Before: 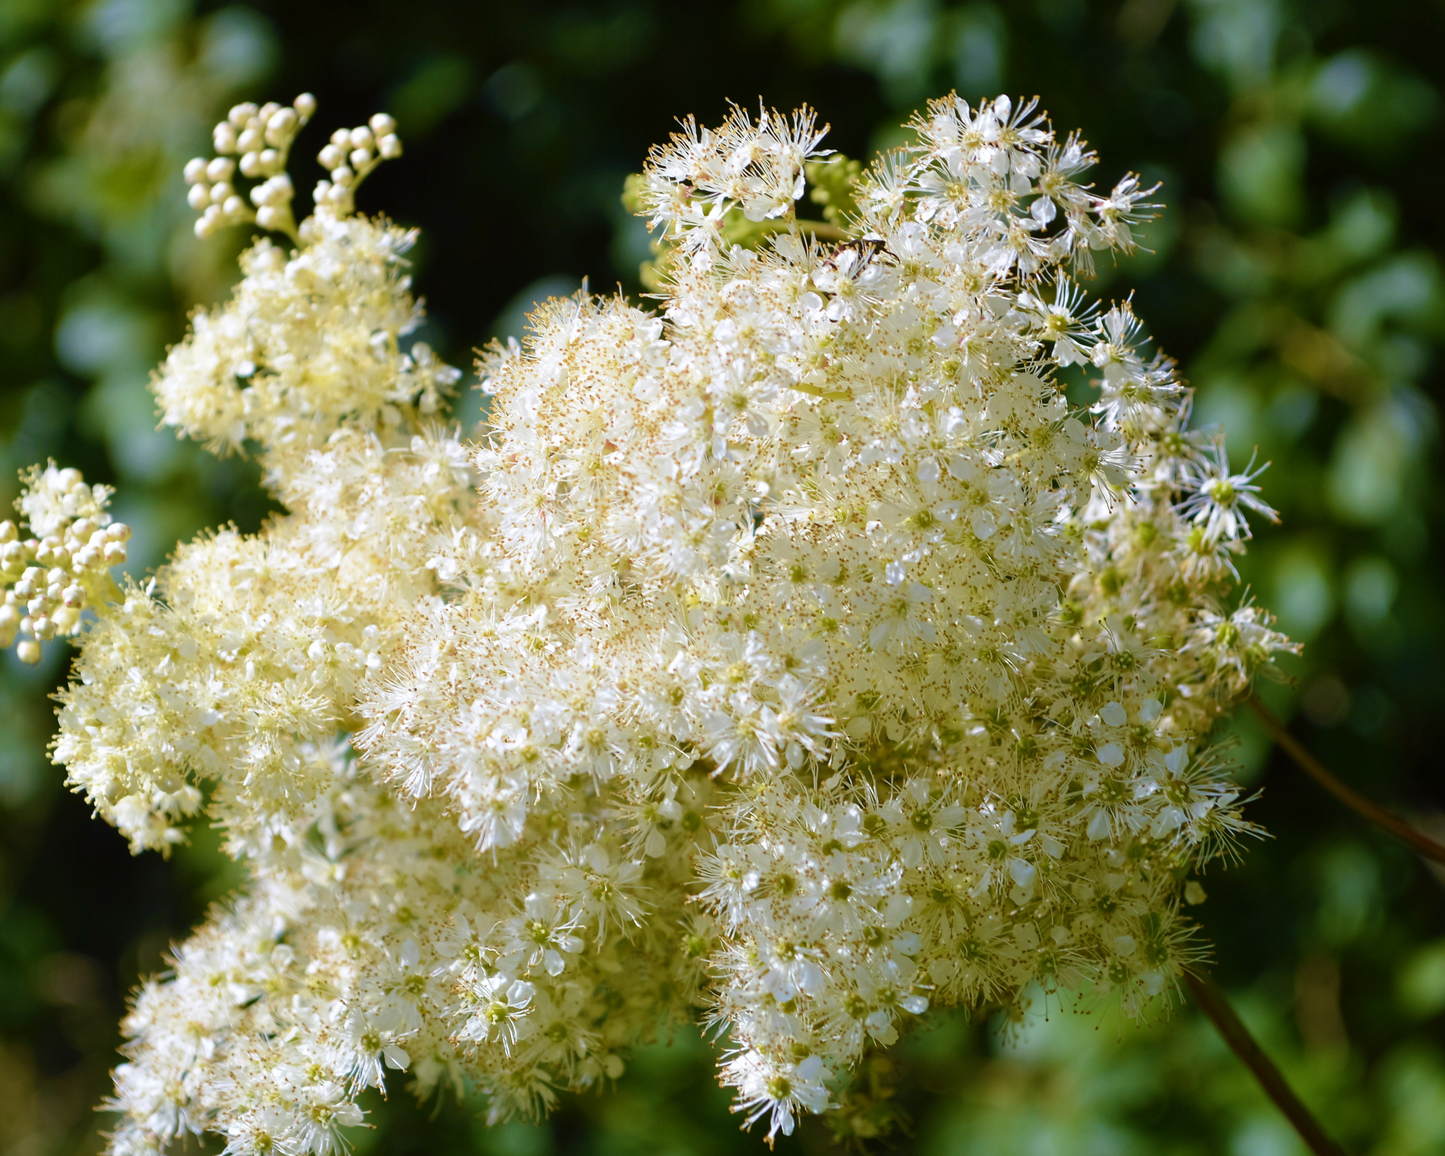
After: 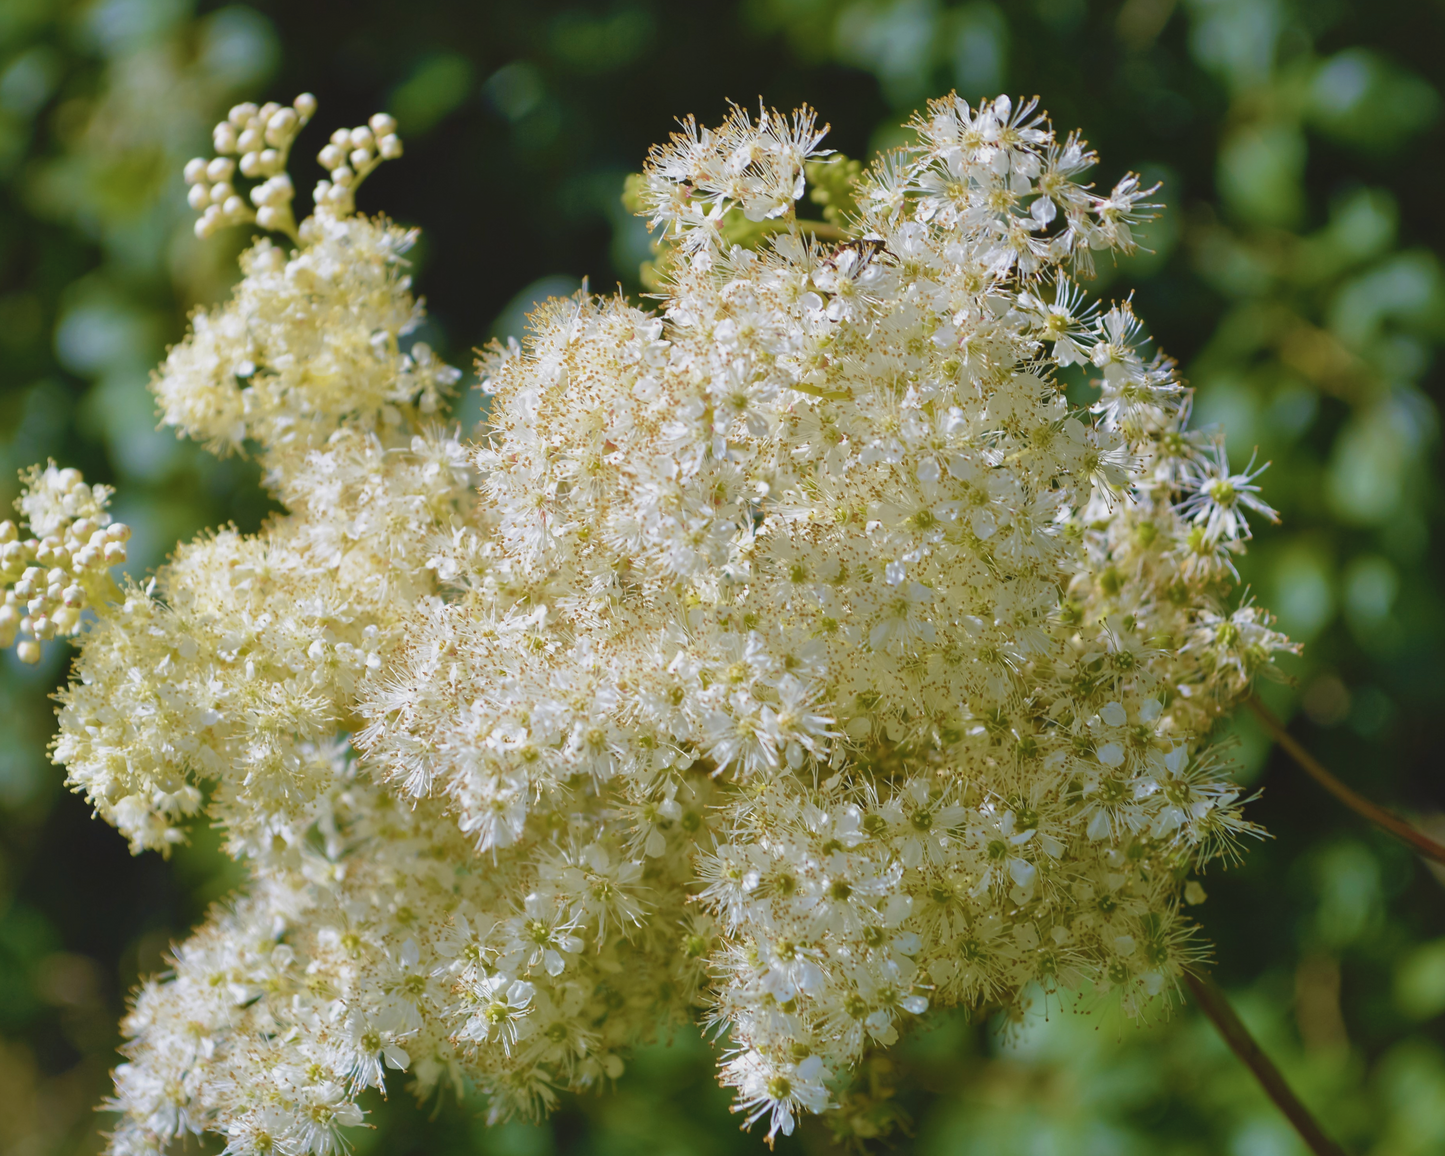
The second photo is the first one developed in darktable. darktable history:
contrast brightness saturation: contrast -0.097, saturation -0.089
shadows and highlights: on, module defaults
